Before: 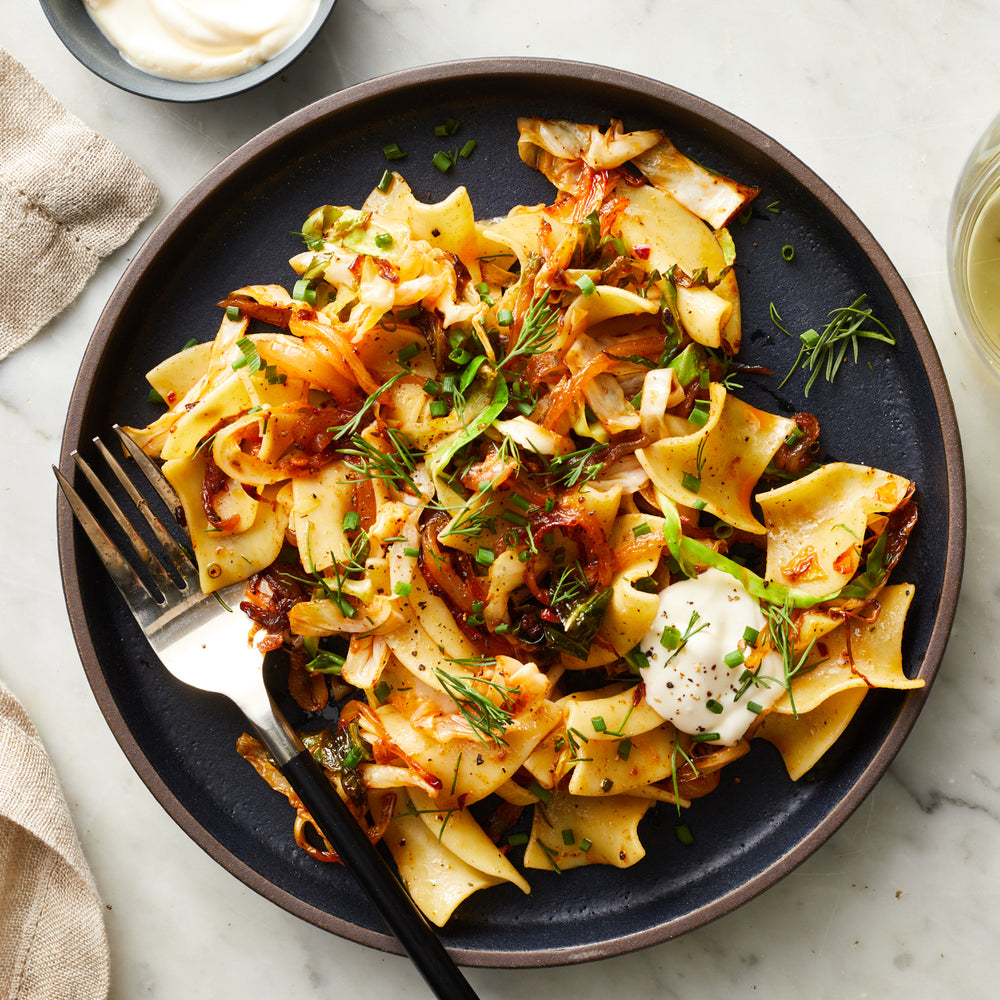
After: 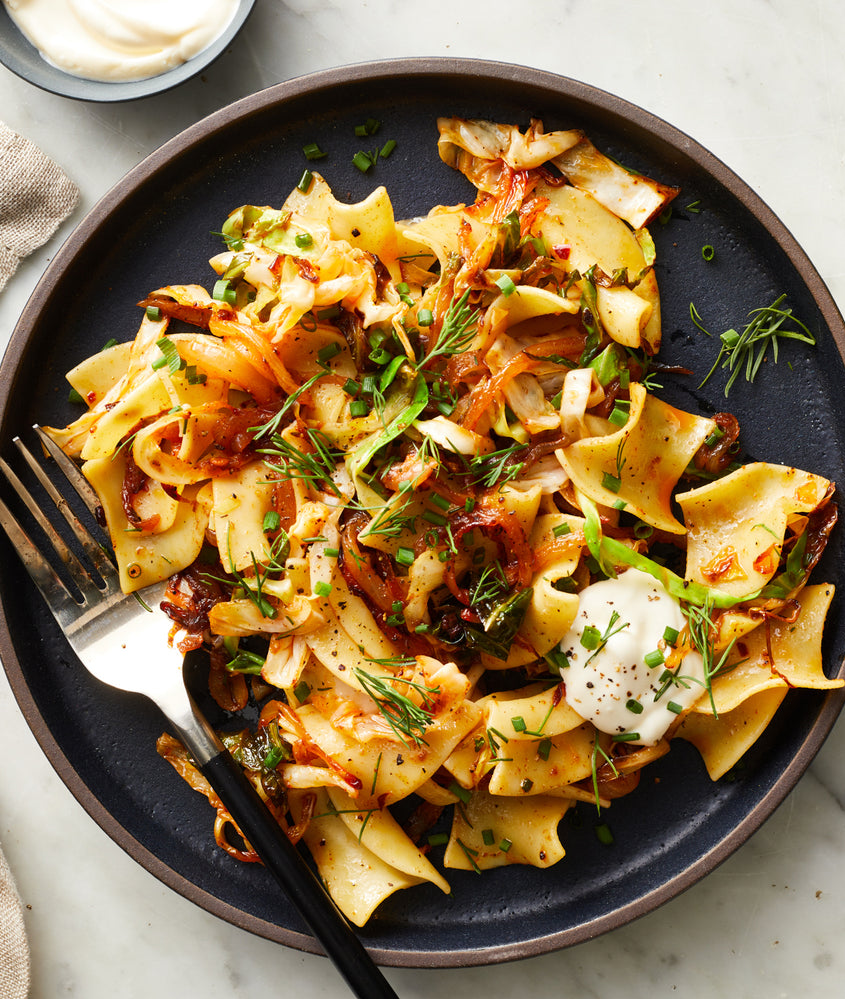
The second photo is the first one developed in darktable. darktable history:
crop: left 8.011%, right 7.488%
